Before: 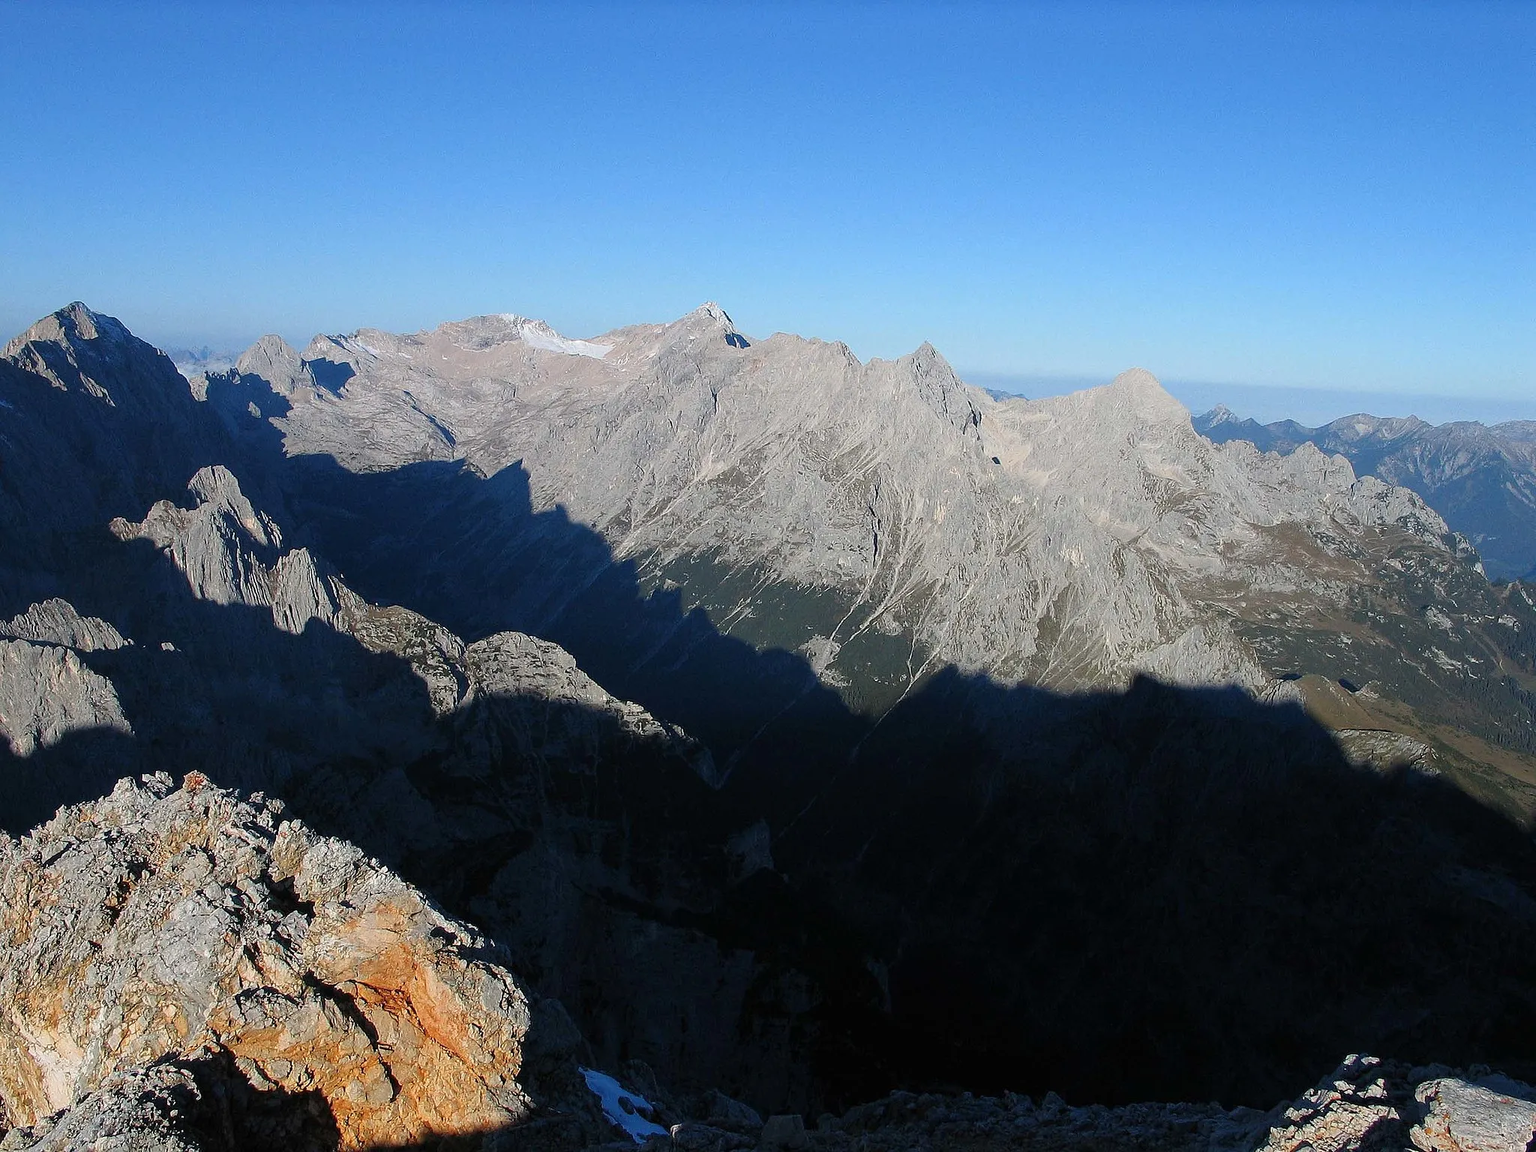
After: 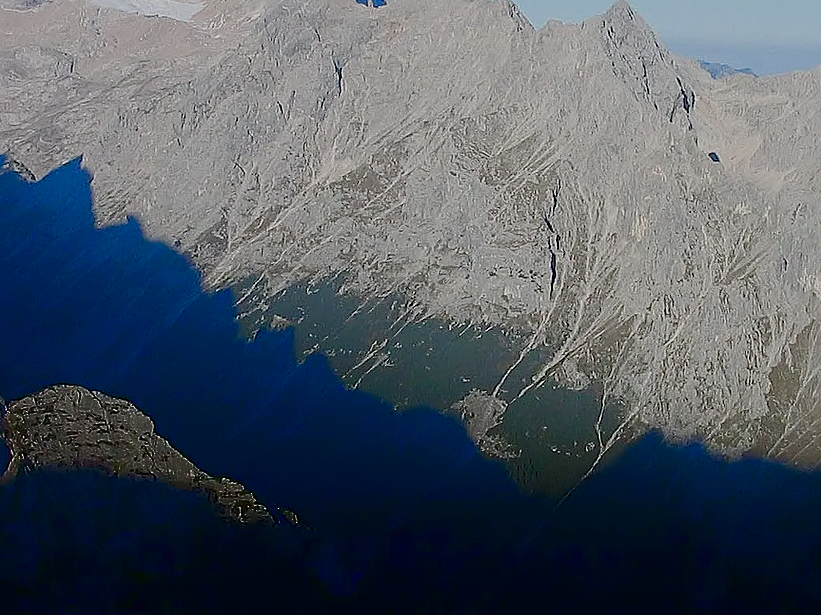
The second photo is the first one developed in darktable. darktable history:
sharpen: on, module defaults
color balance rgb: linear chroma grading › shadows 31.526%, linear chroma grading › global chroma -1.651%, linear chroma grading › mid-tones 3.88%, perceptual saturation grading › global saturation -11.131%, perceptual saturation grading › highlights -26.137%, perceptual saturation grading › shadows 20.636%, contrast -29.762%
shadows and highlights: shadows -88.84, highlights -35.3, soften with gaussian
crop: left 29.982%, top 29.762%, right 29.886%, bottom 30.032%
